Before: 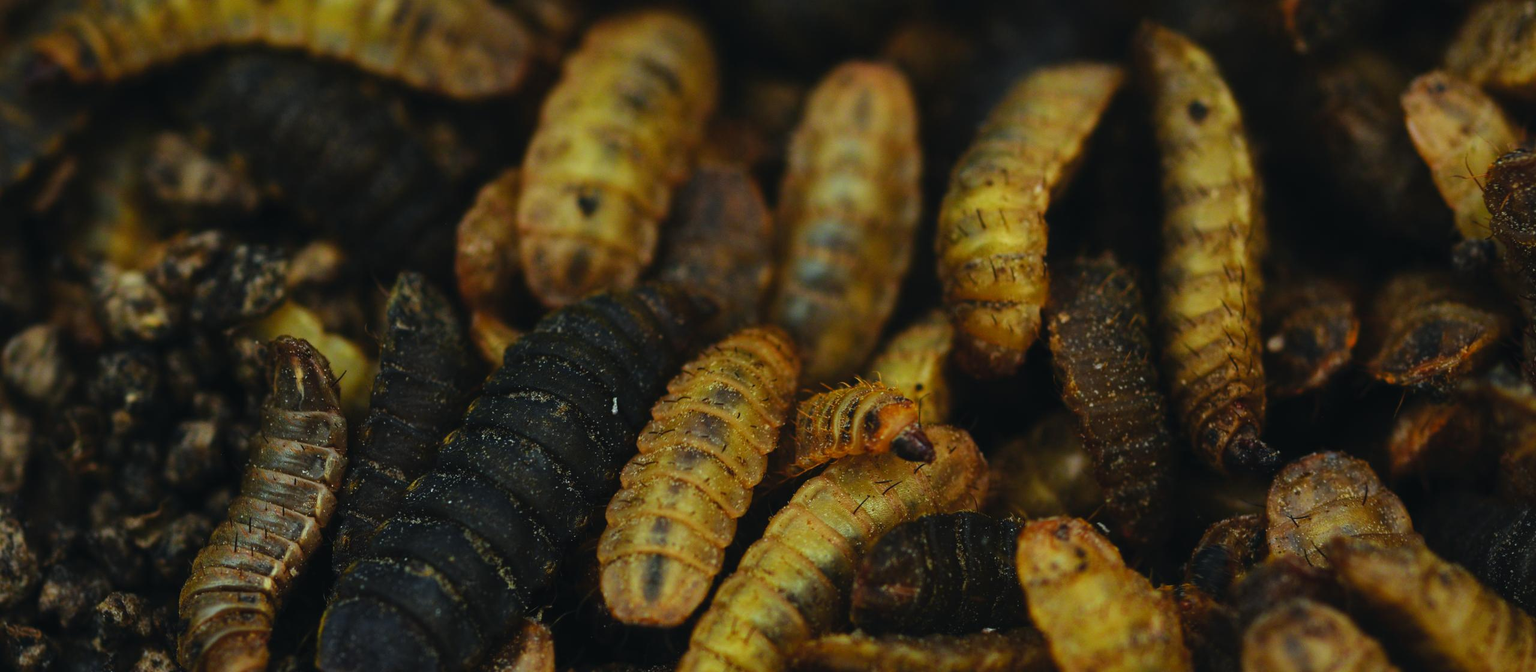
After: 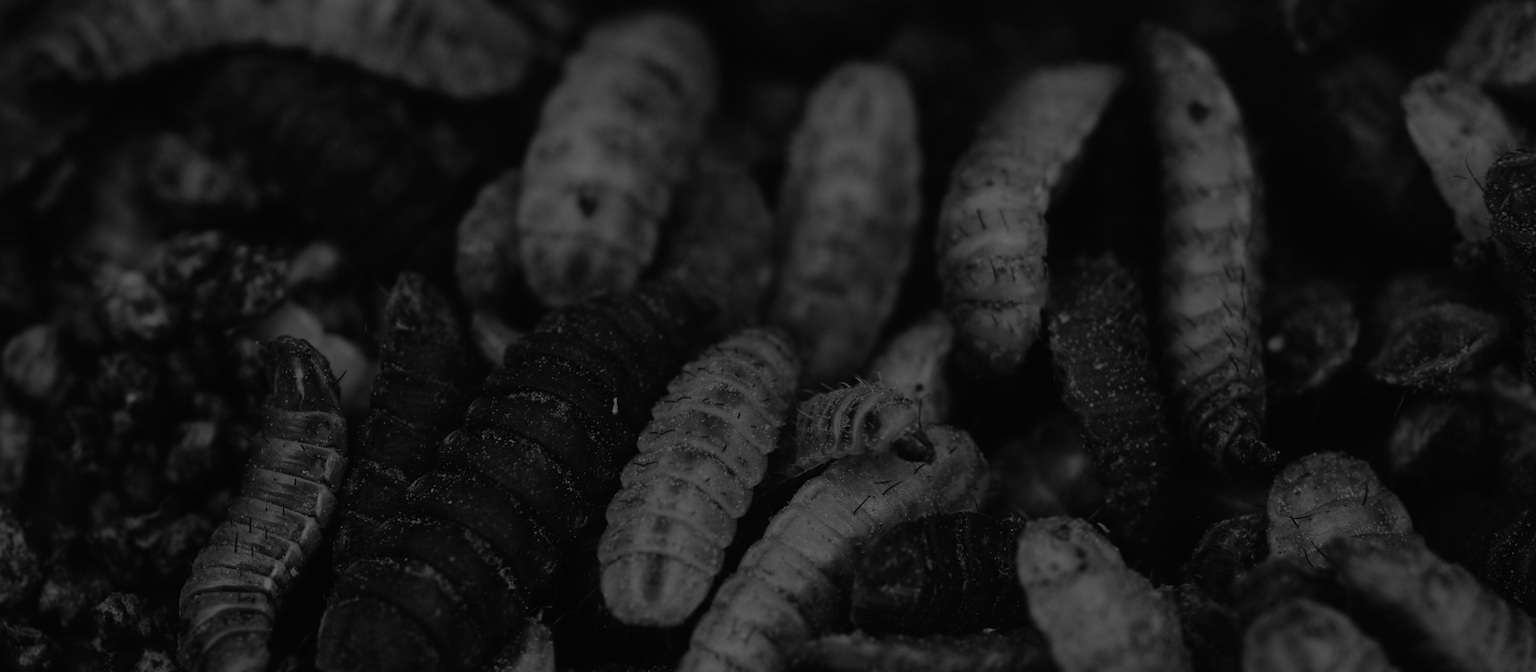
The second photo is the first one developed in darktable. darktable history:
shadows and highlights: shadows 5, soften with gaussian
color balance rgb: perceptual brilliance grading › global brilliance -48.39%
monochrome: on, module defaults
